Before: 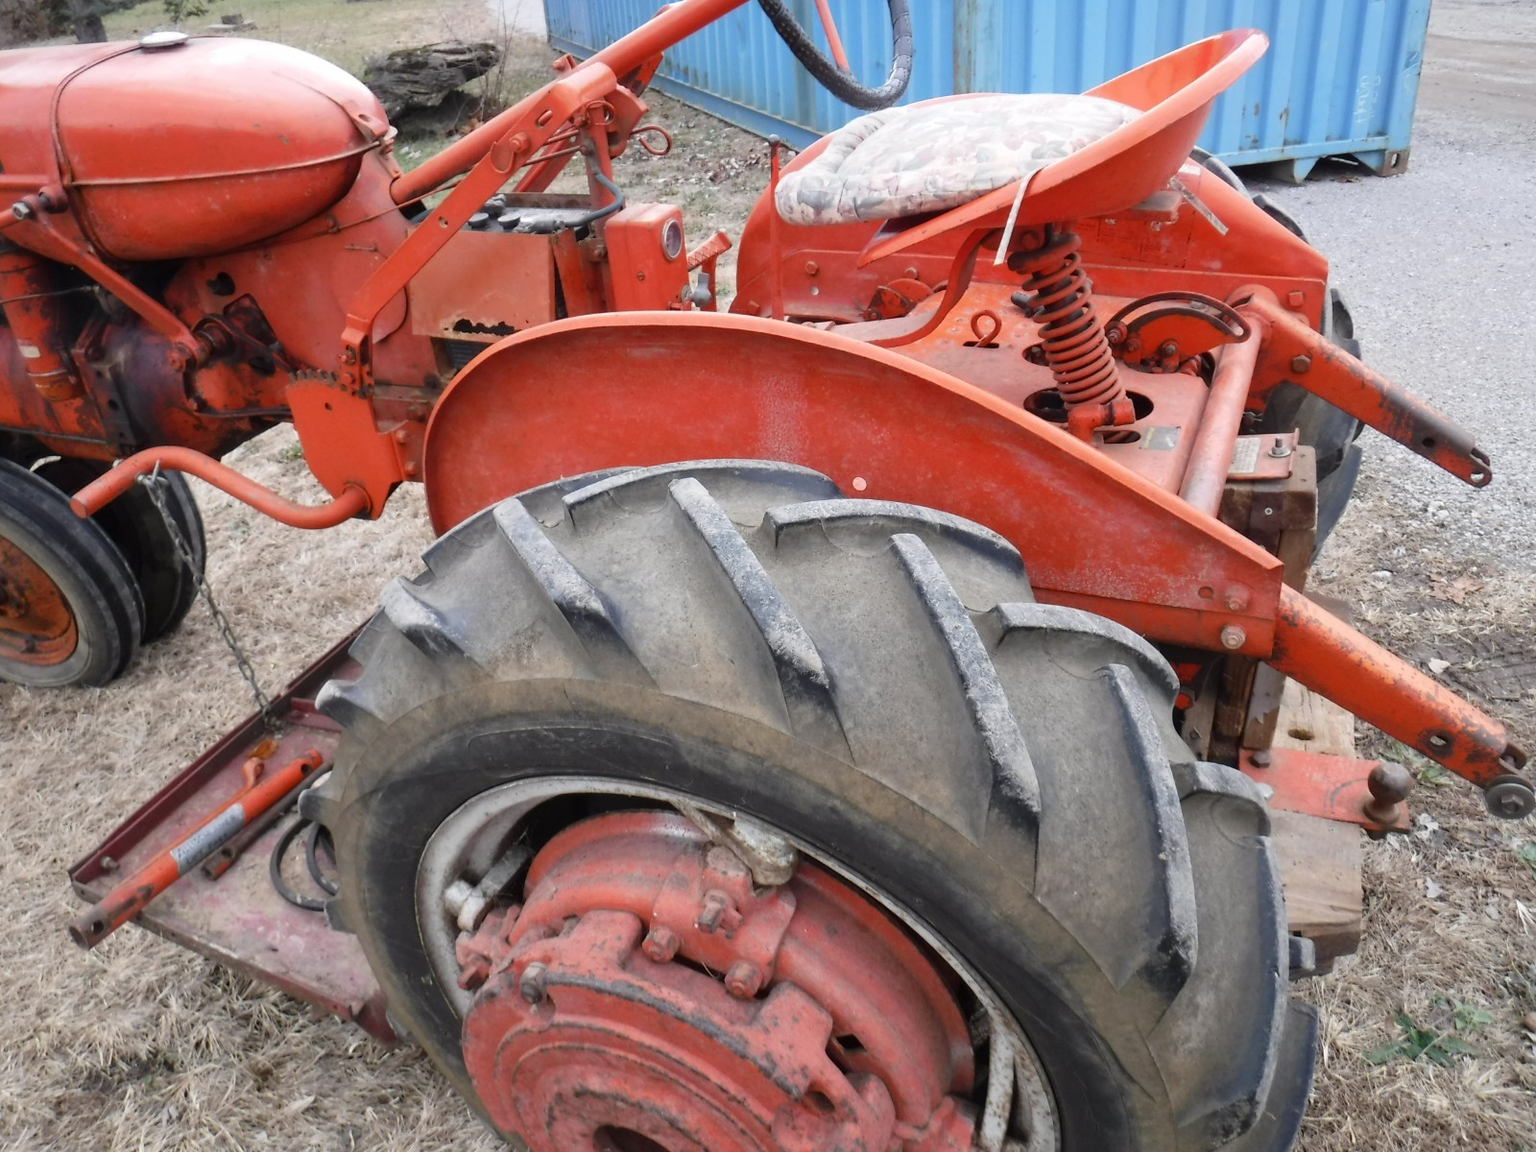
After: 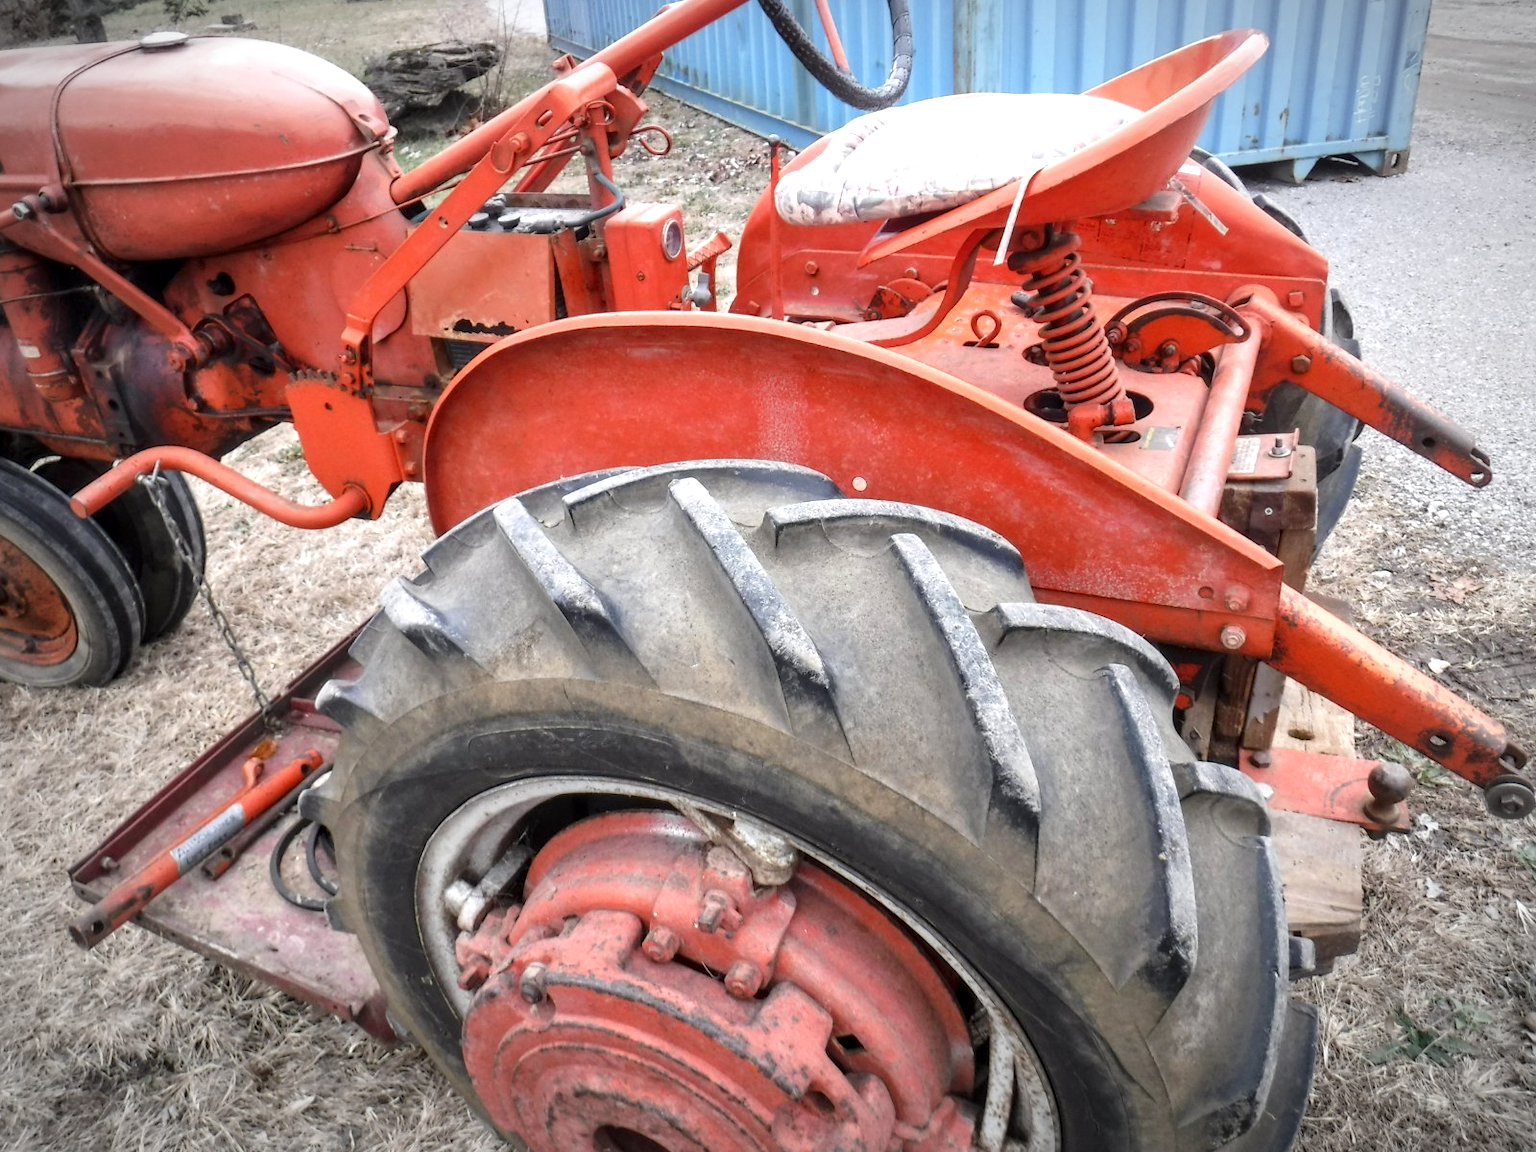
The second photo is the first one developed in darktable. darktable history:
vignetting: automatic ratio true
exposure: black level correction 0.001, exposure 0.5 EV, compensate exposure bias true, compensate highlight preservation false
local contrast: on, module defaults
